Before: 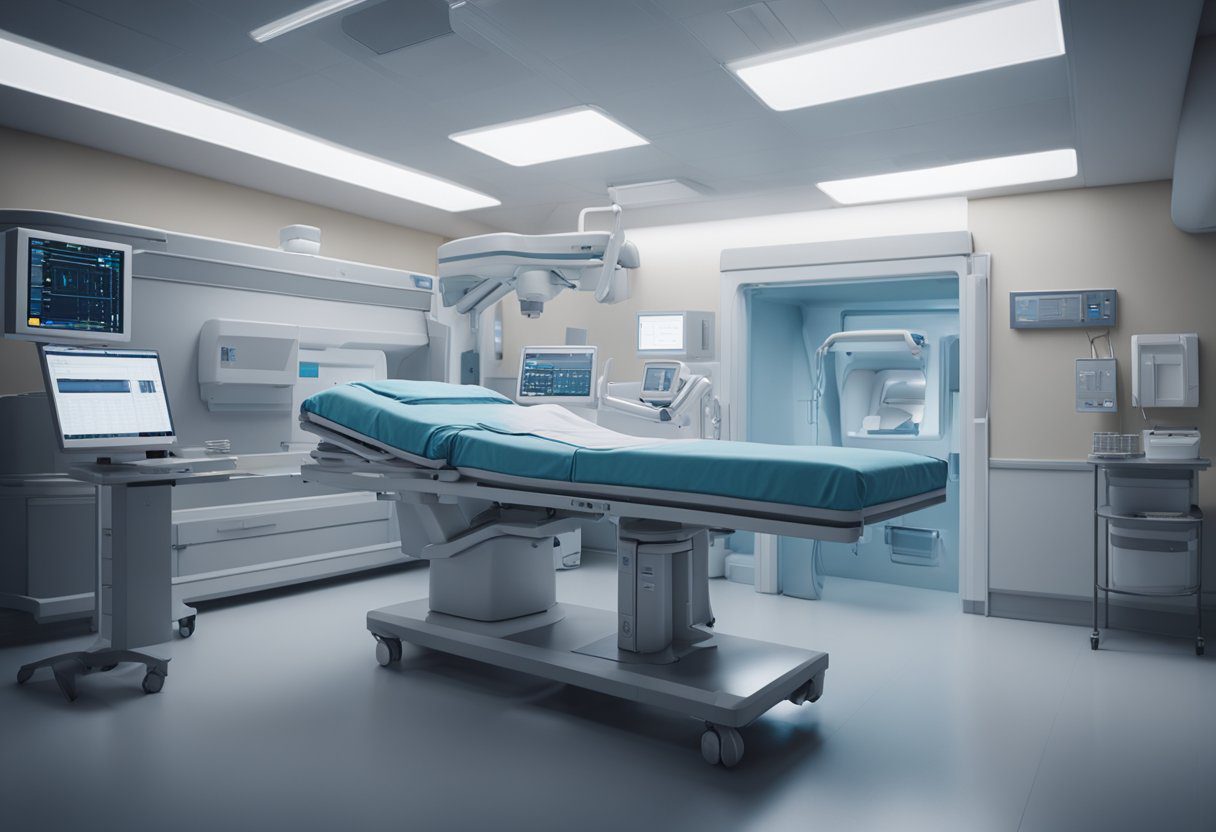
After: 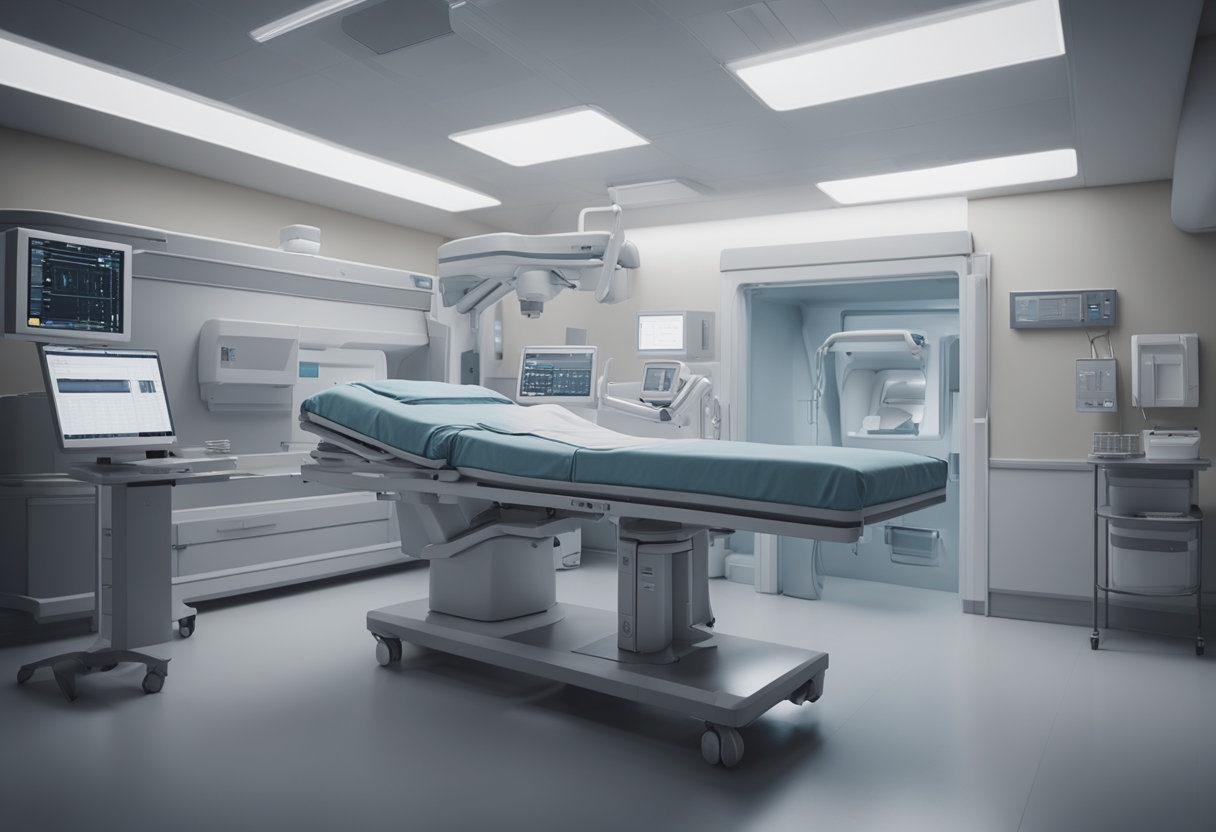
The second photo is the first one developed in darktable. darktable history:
contrast brightness saturation: contrast -0.056, saturation -0.419
